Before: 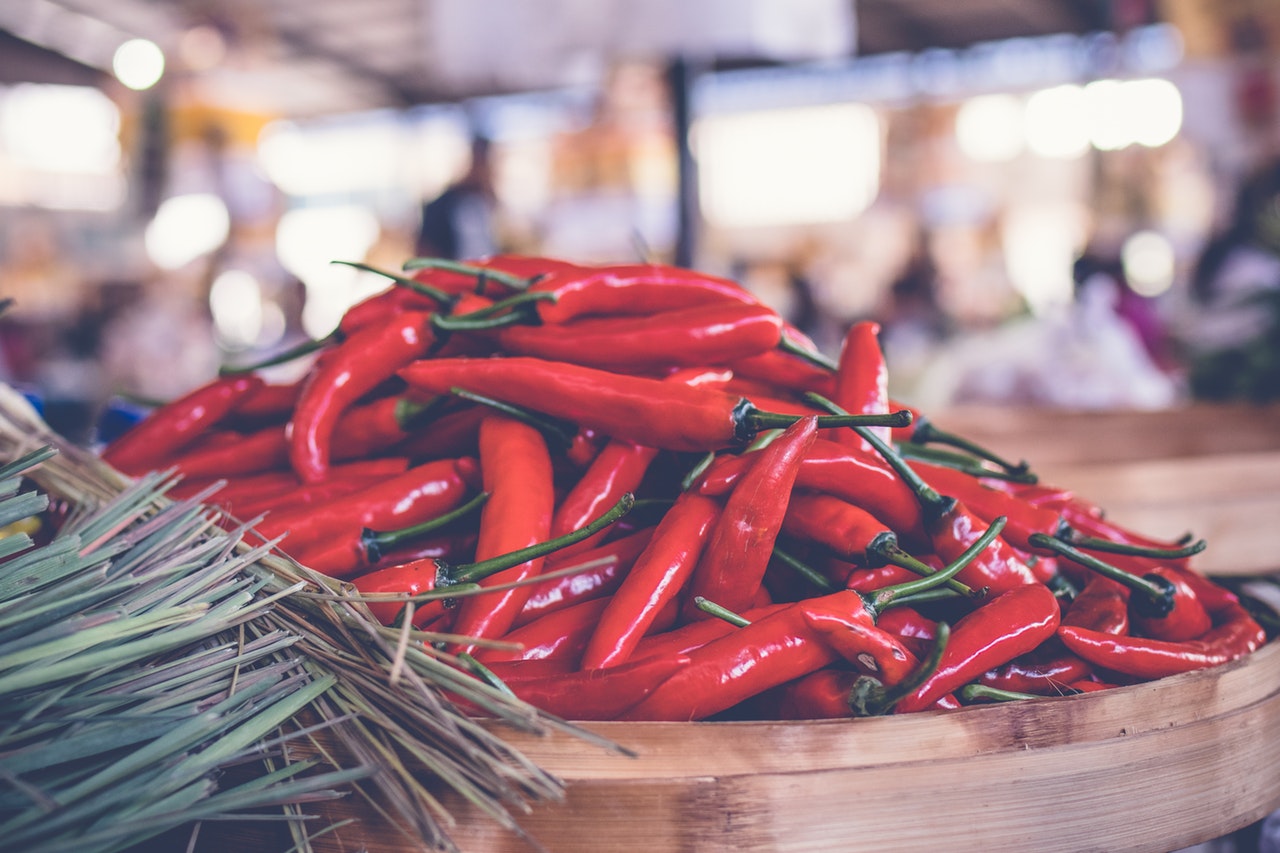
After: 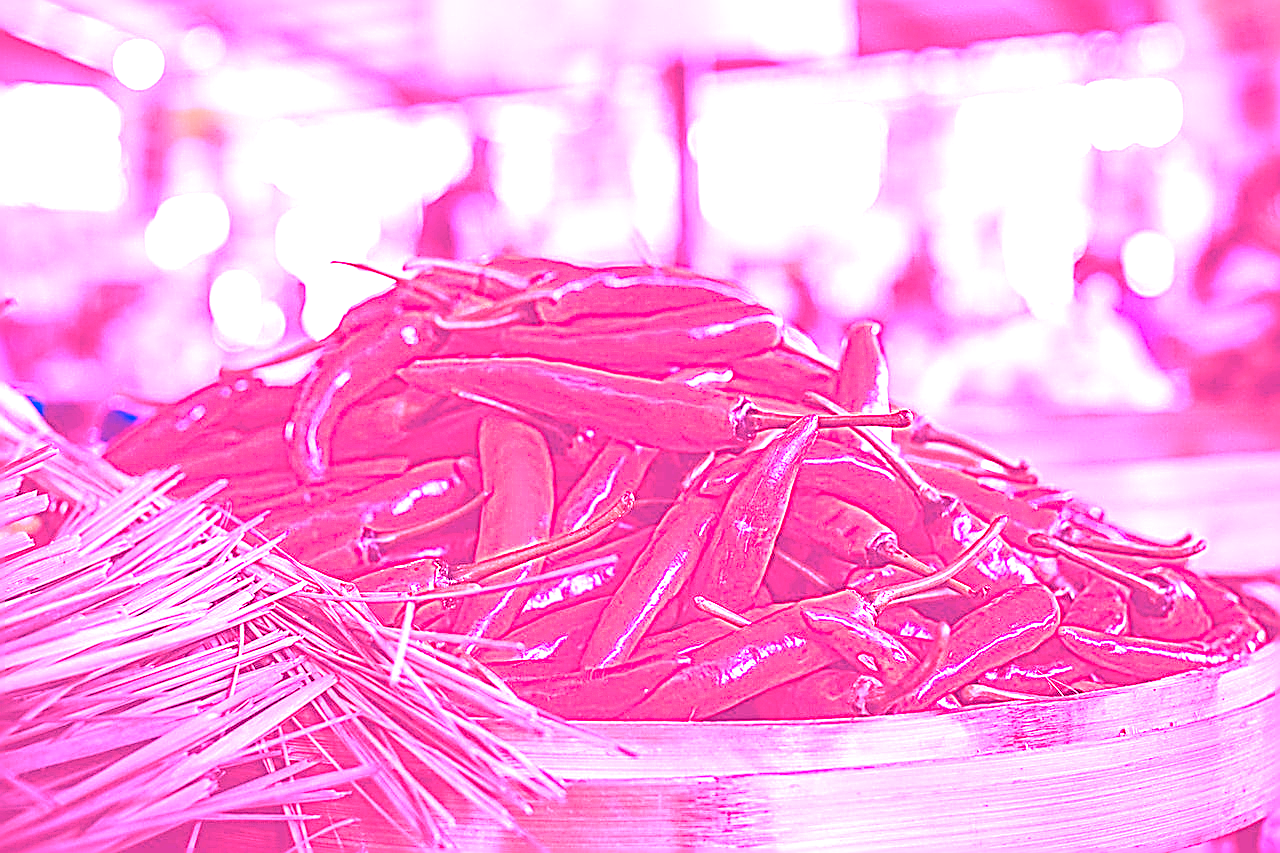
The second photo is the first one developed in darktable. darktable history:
base curve: exposure shift 0, preserve colors none
sharpen: amount 0.75
white balance: red 4.26, blue 1.802
tone equalizer: -8 EV -0.75 EV, -7 EV -0.7 EV, -6 EV -0.6 EV, -5 EV -0.4 EV, -3 EV 0.4 EV, -2 EV 0.6 EV, -1 EV 0.7 EV, +0 EV 0.75 EV, edges refinement/feathering 500, mask exposure compensation -1.57 EV, preserve details no
